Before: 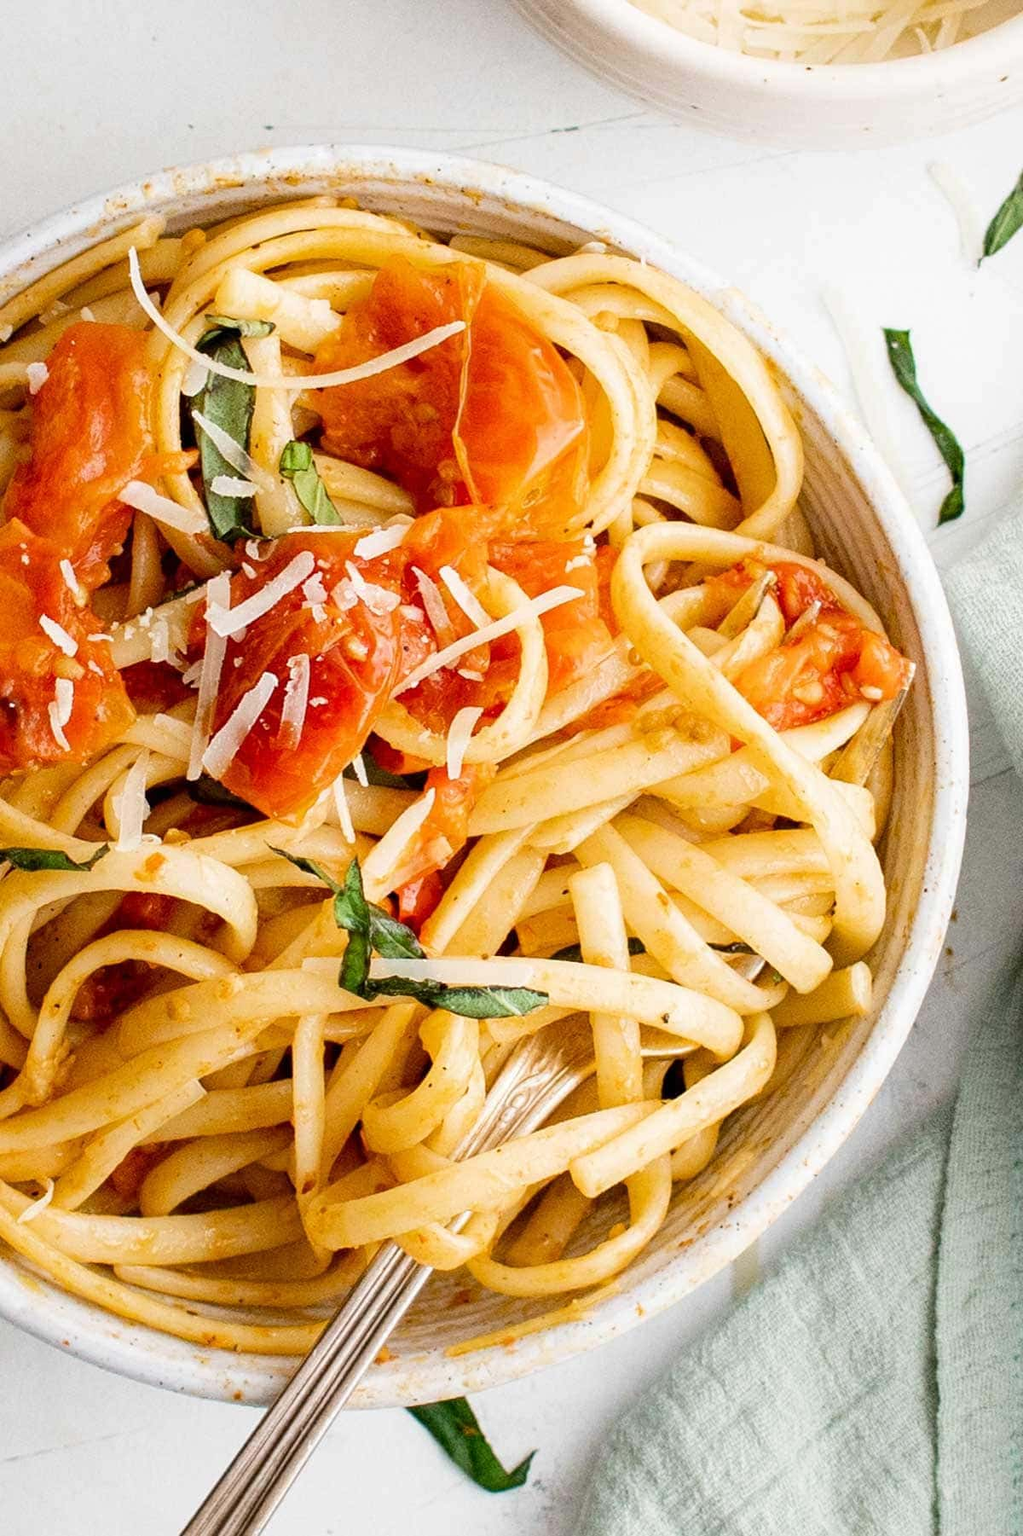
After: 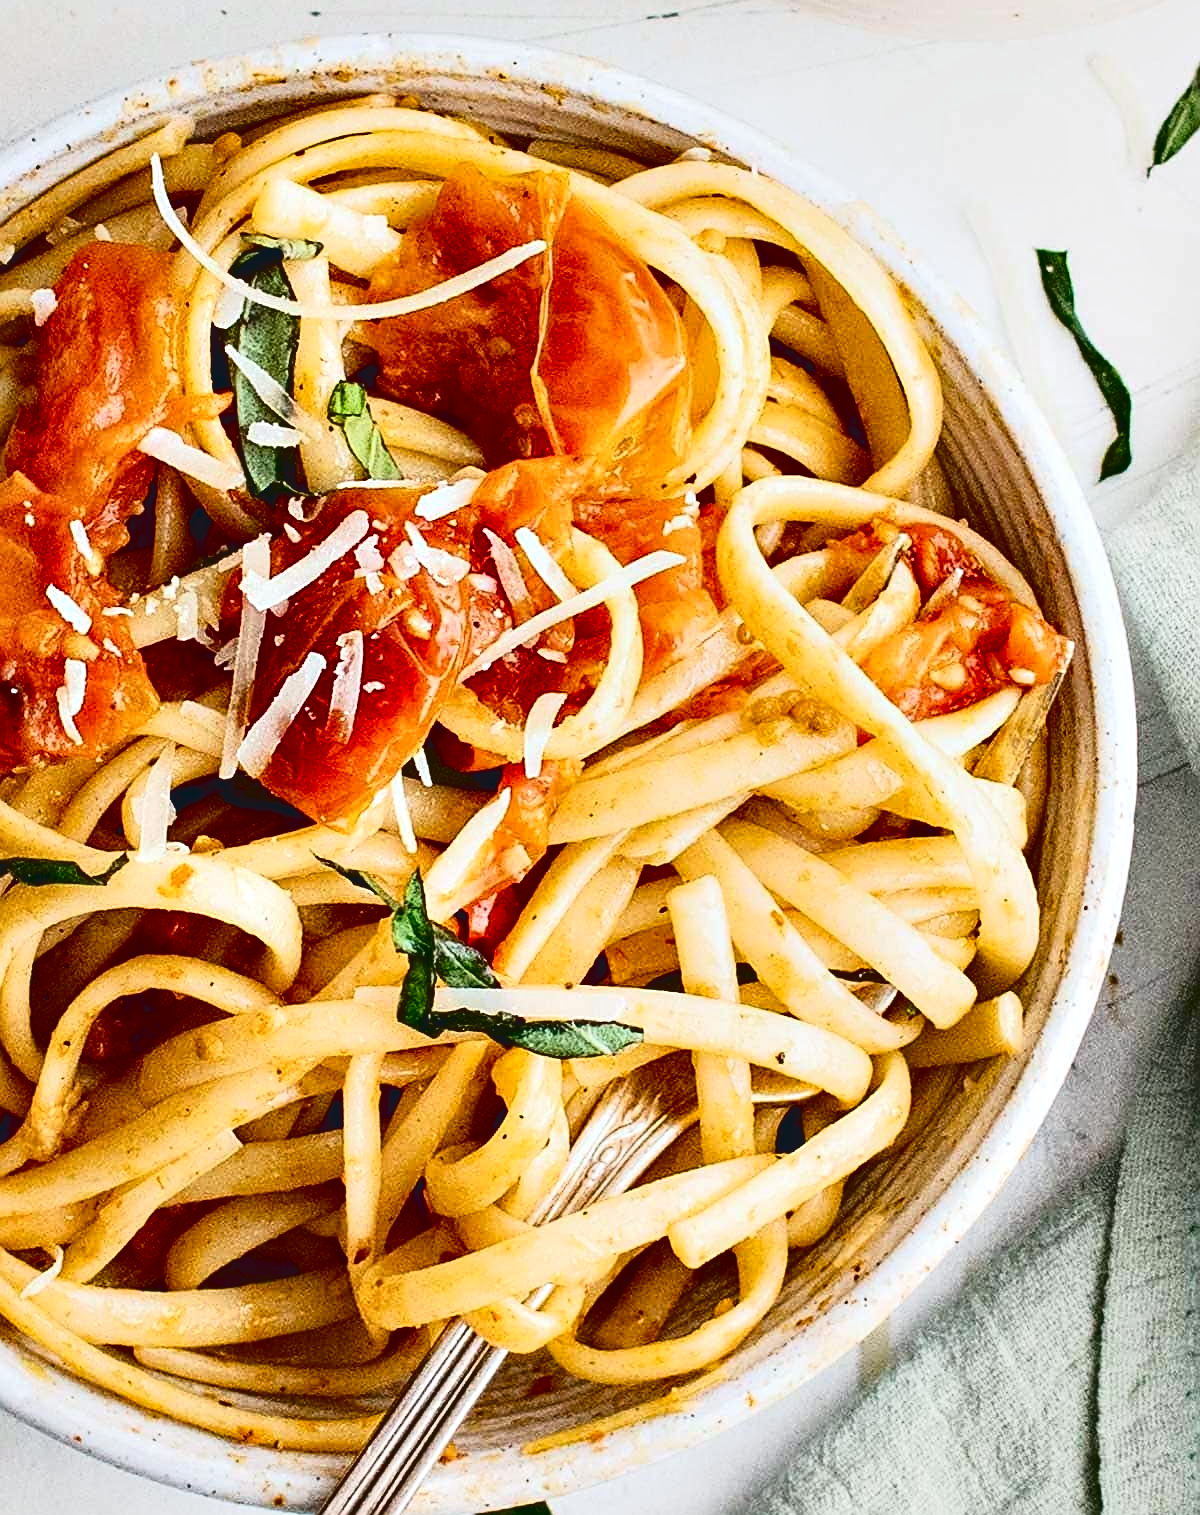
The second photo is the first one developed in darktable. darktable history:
crop: top 7.56%, bottom 8.279%
sharpen: on, module defaults
contrast equalizer: y [[0.6 ×6], [0.55 ×6], [0 ×6], [0 ×6], [0 ×6]]
tone curve: curves: ch0 [(0, 0.072) (0.249, 0.176) (0.518, 0.489) (0.832, 0.854) (1, 0.948)], color space Lab, independent channels, preserve colors none
